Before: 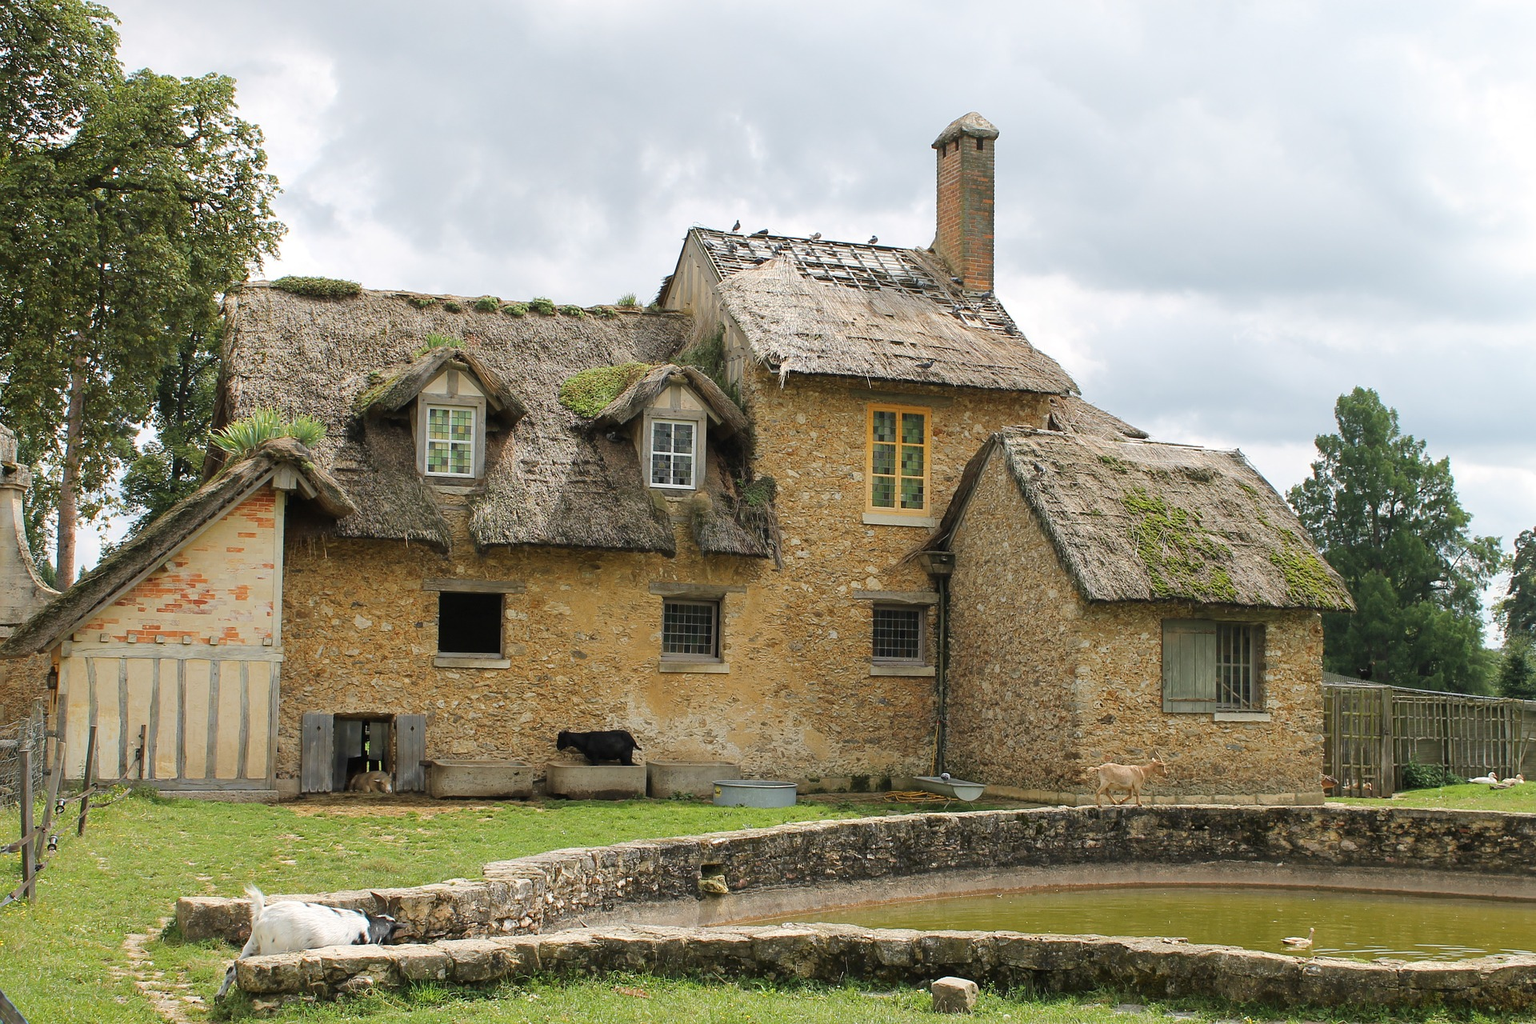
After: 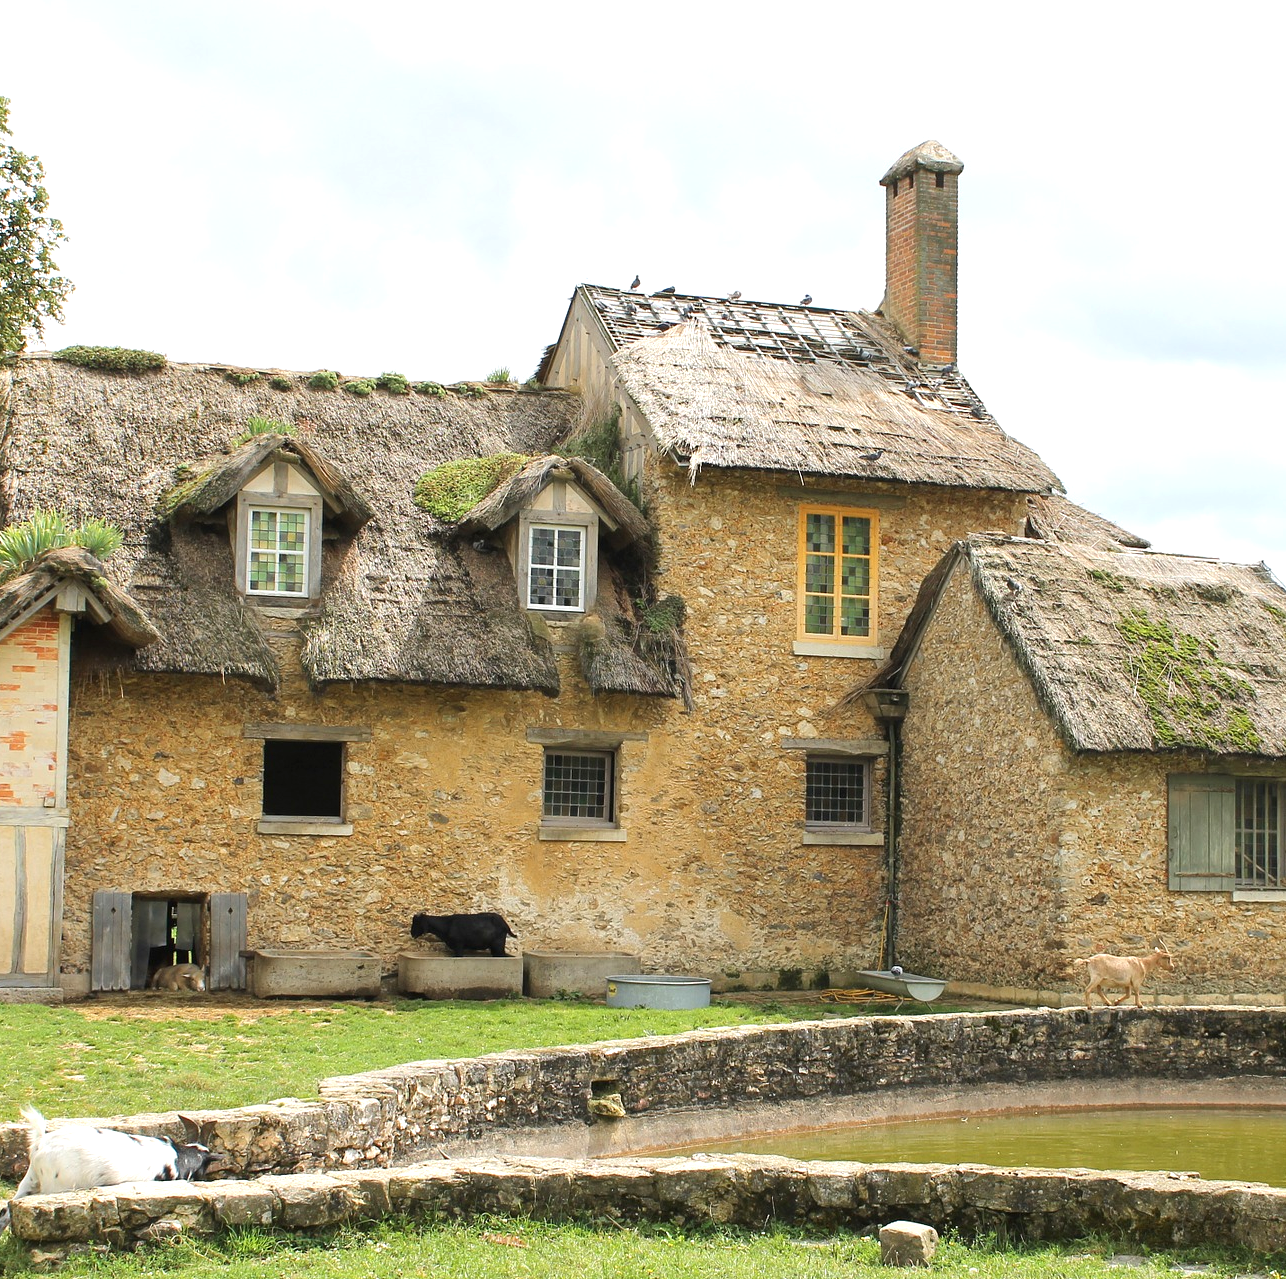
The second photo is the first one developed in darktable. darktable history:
exposure: exposure 0.585 EV, compensate highlight preservation false
crop and rotate: left 14.856%, right 18.129%
